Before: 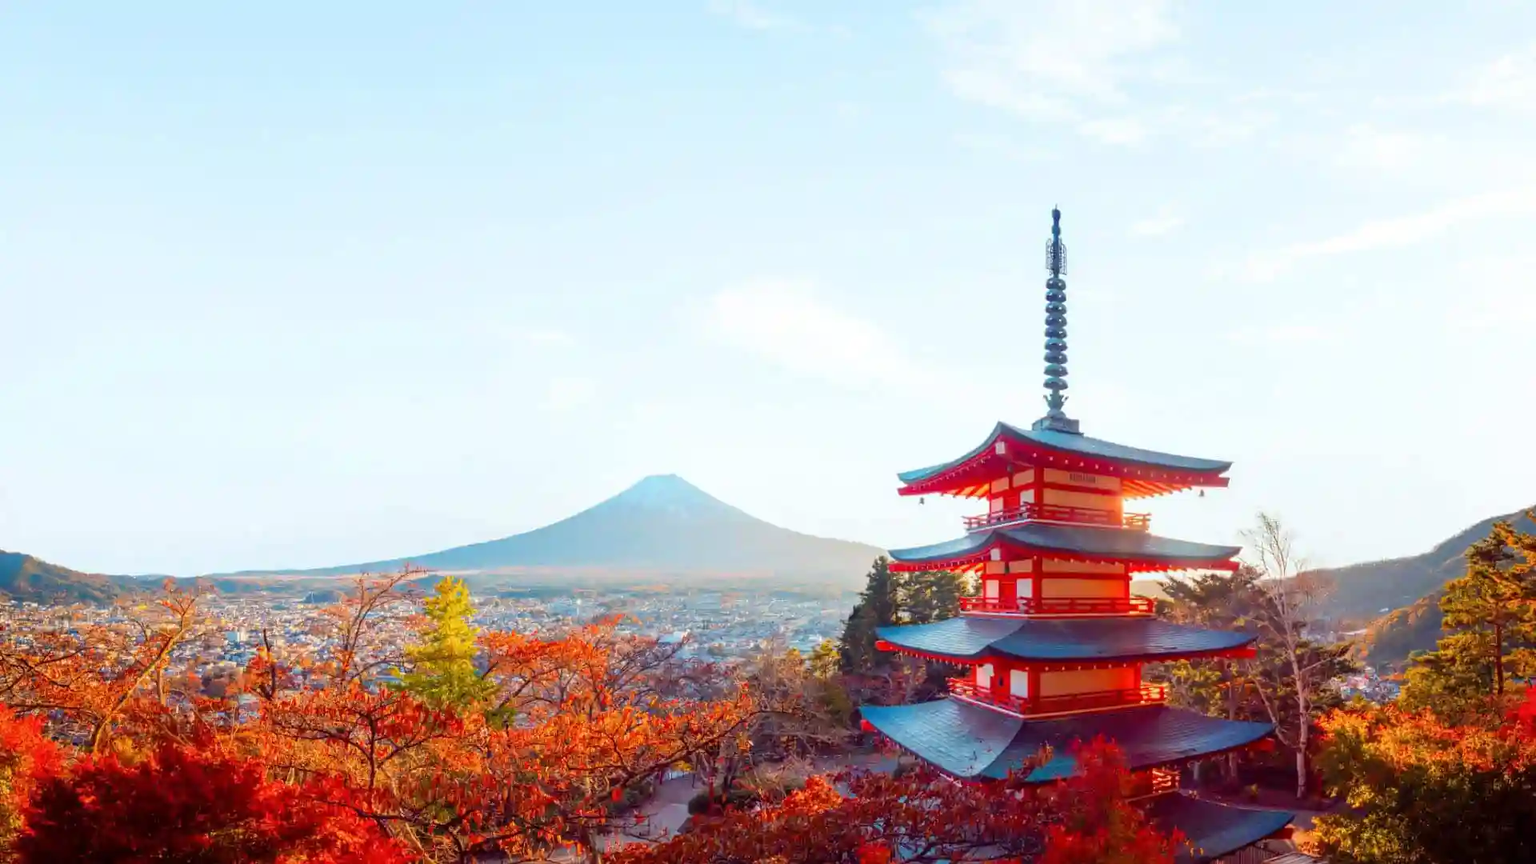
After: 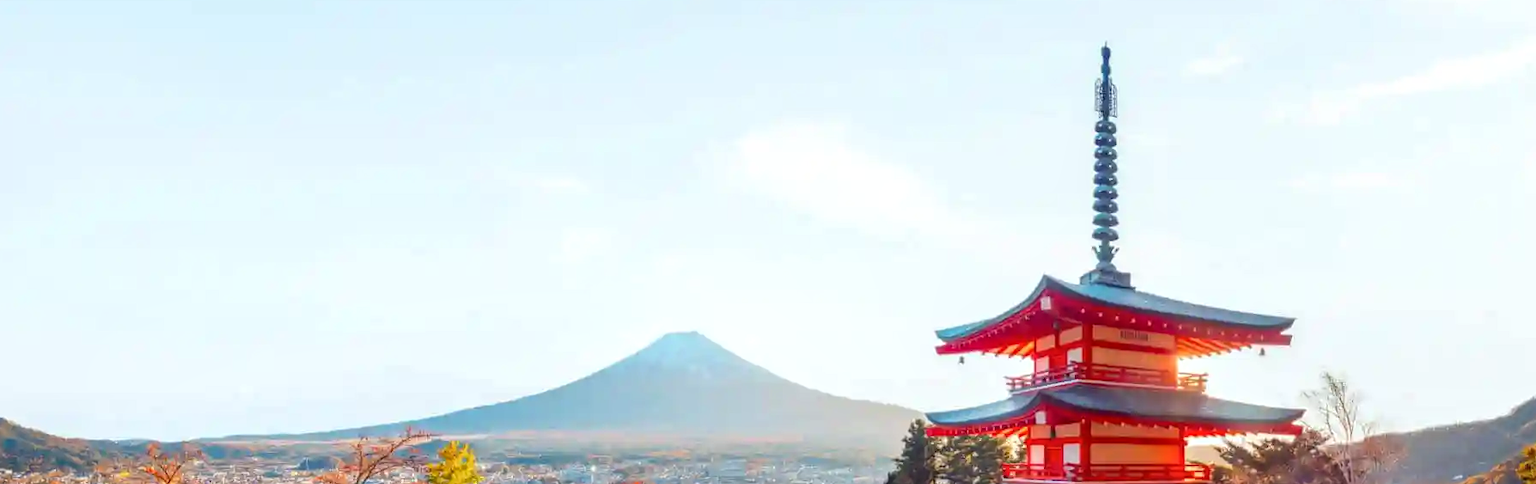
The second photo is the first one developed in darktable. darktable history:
local contrast: on, module defaults
crop: left 1.744%, top 19.225%, right 5.069%, bottom 28.357%
